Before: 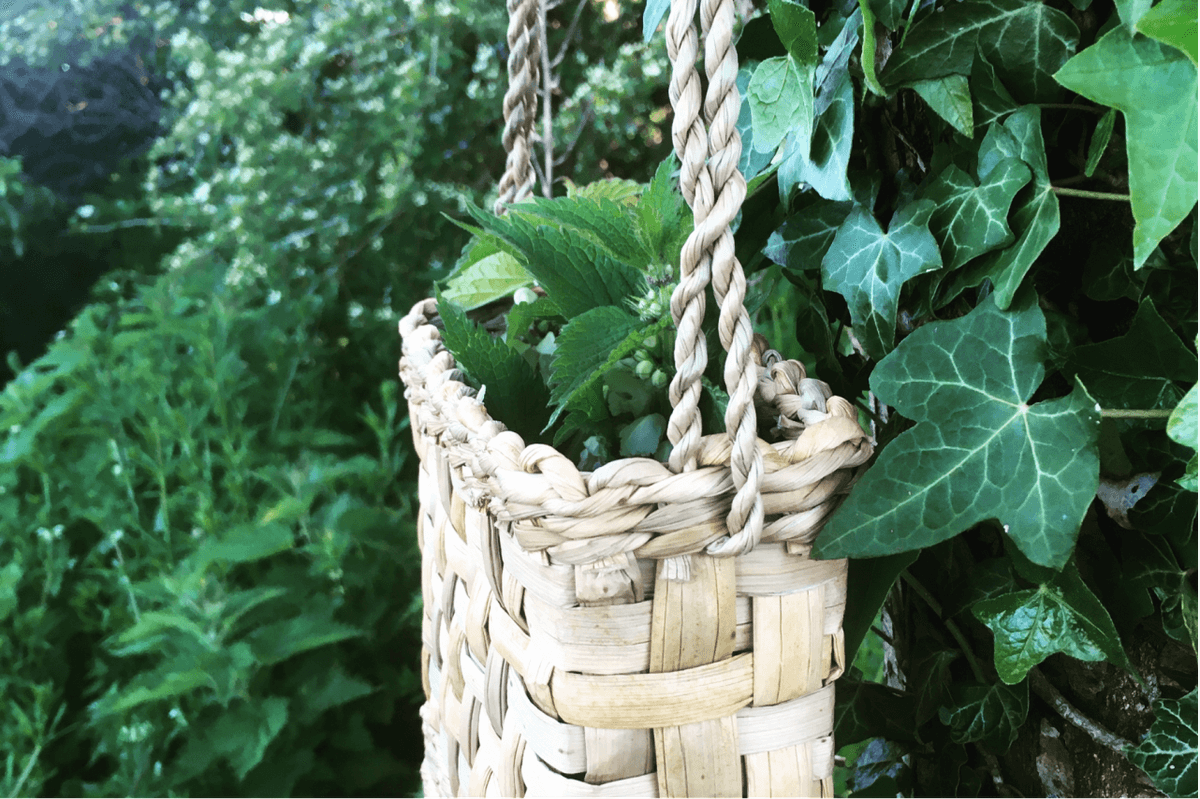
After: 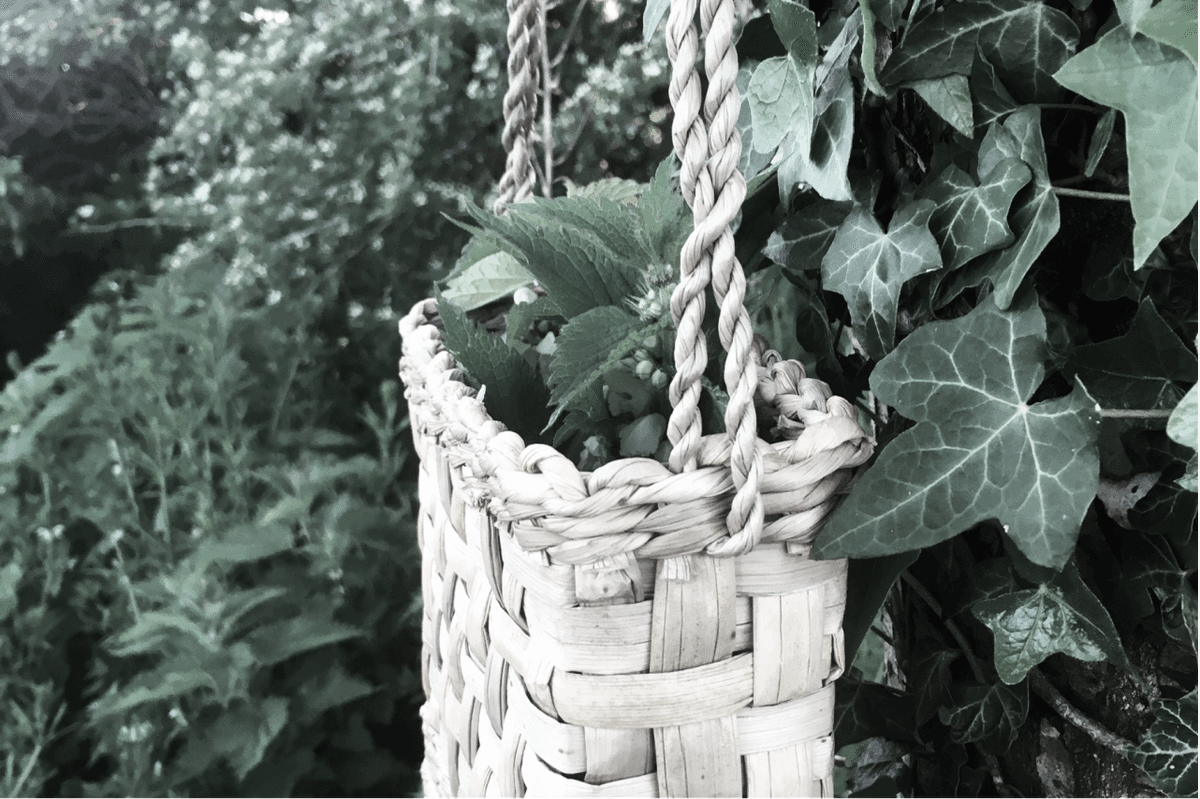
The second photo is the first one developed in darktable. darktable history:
exposure: black level correction 0.001, compensate highlight preservation false
color contrast: green-magenta contrast 0.3, blue-yellow contrast 0.15
